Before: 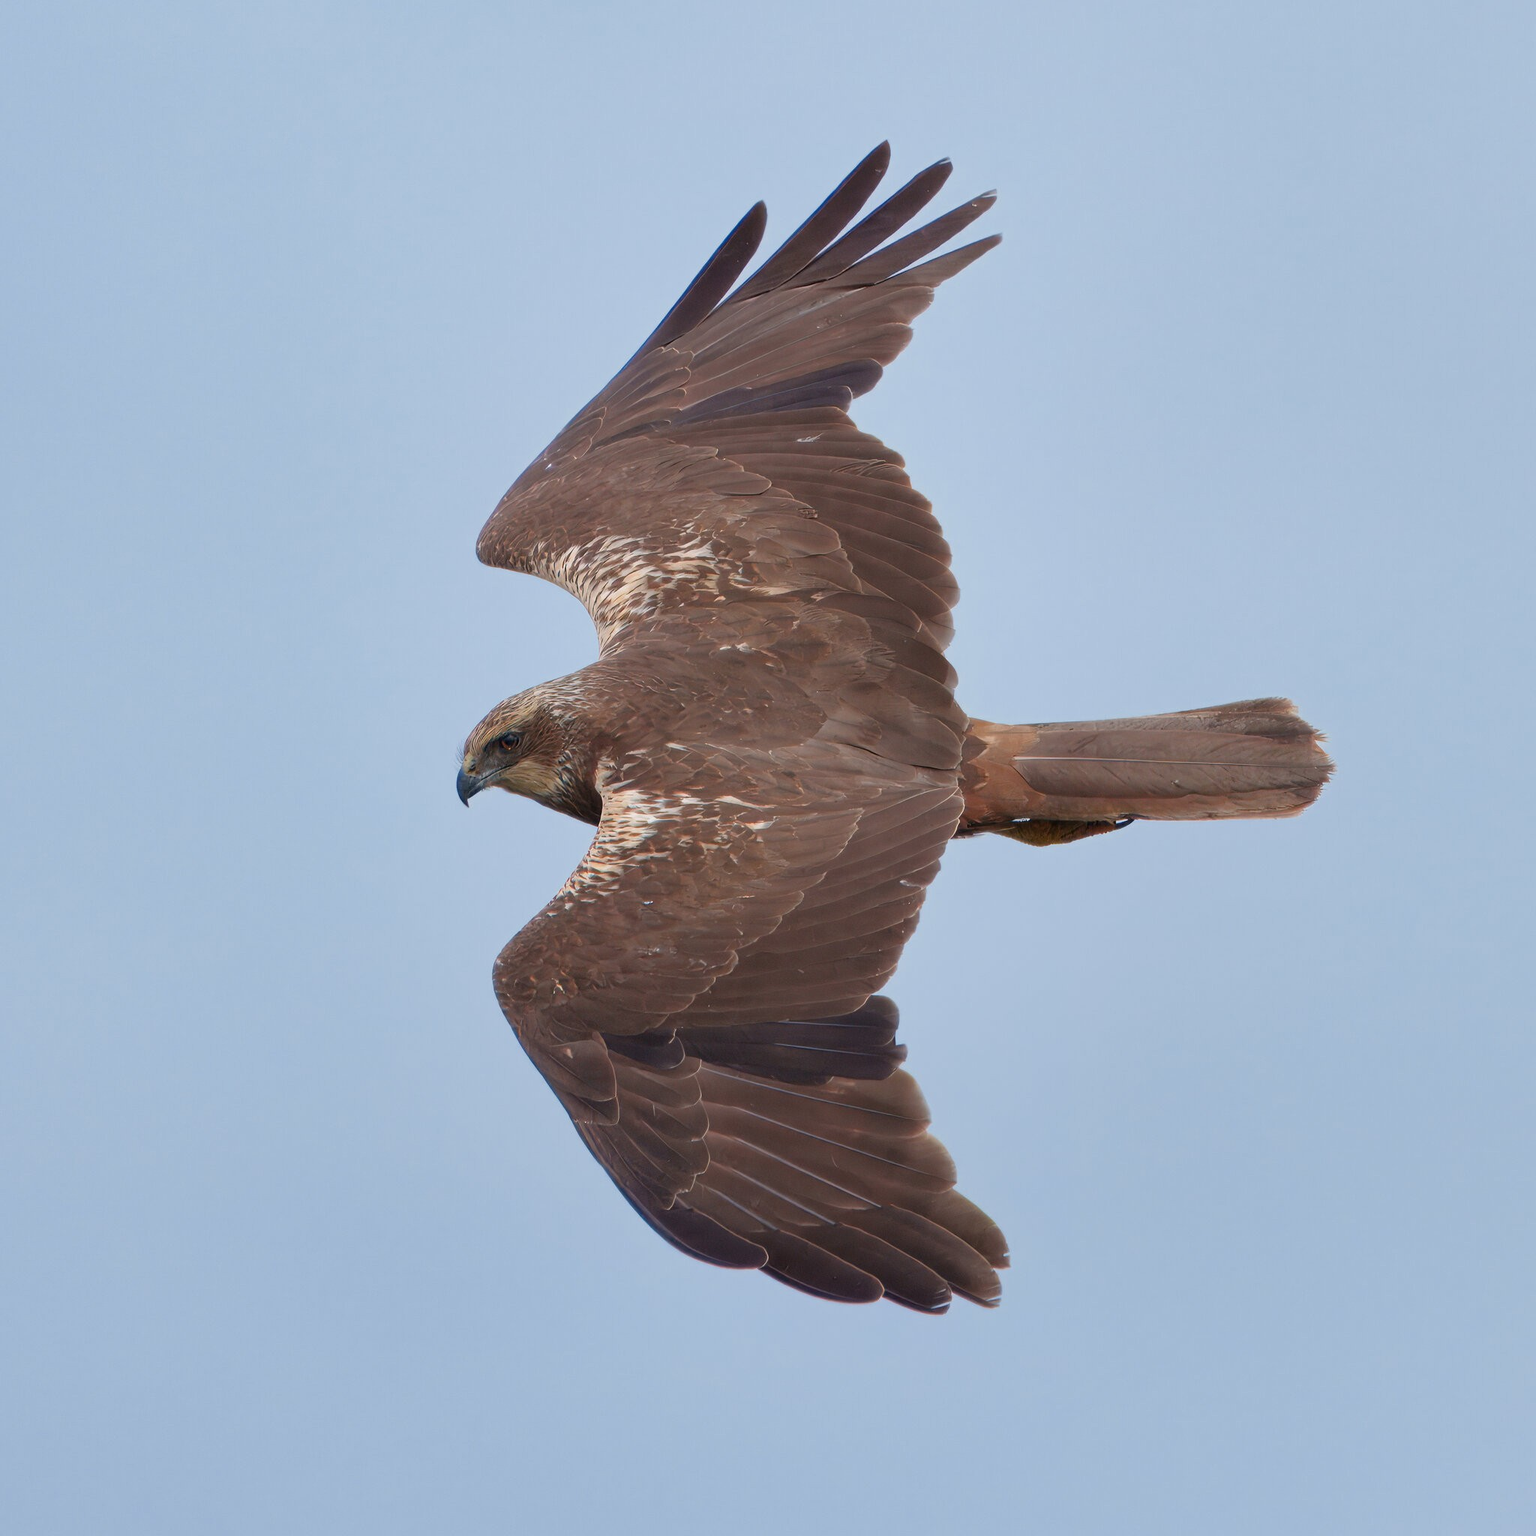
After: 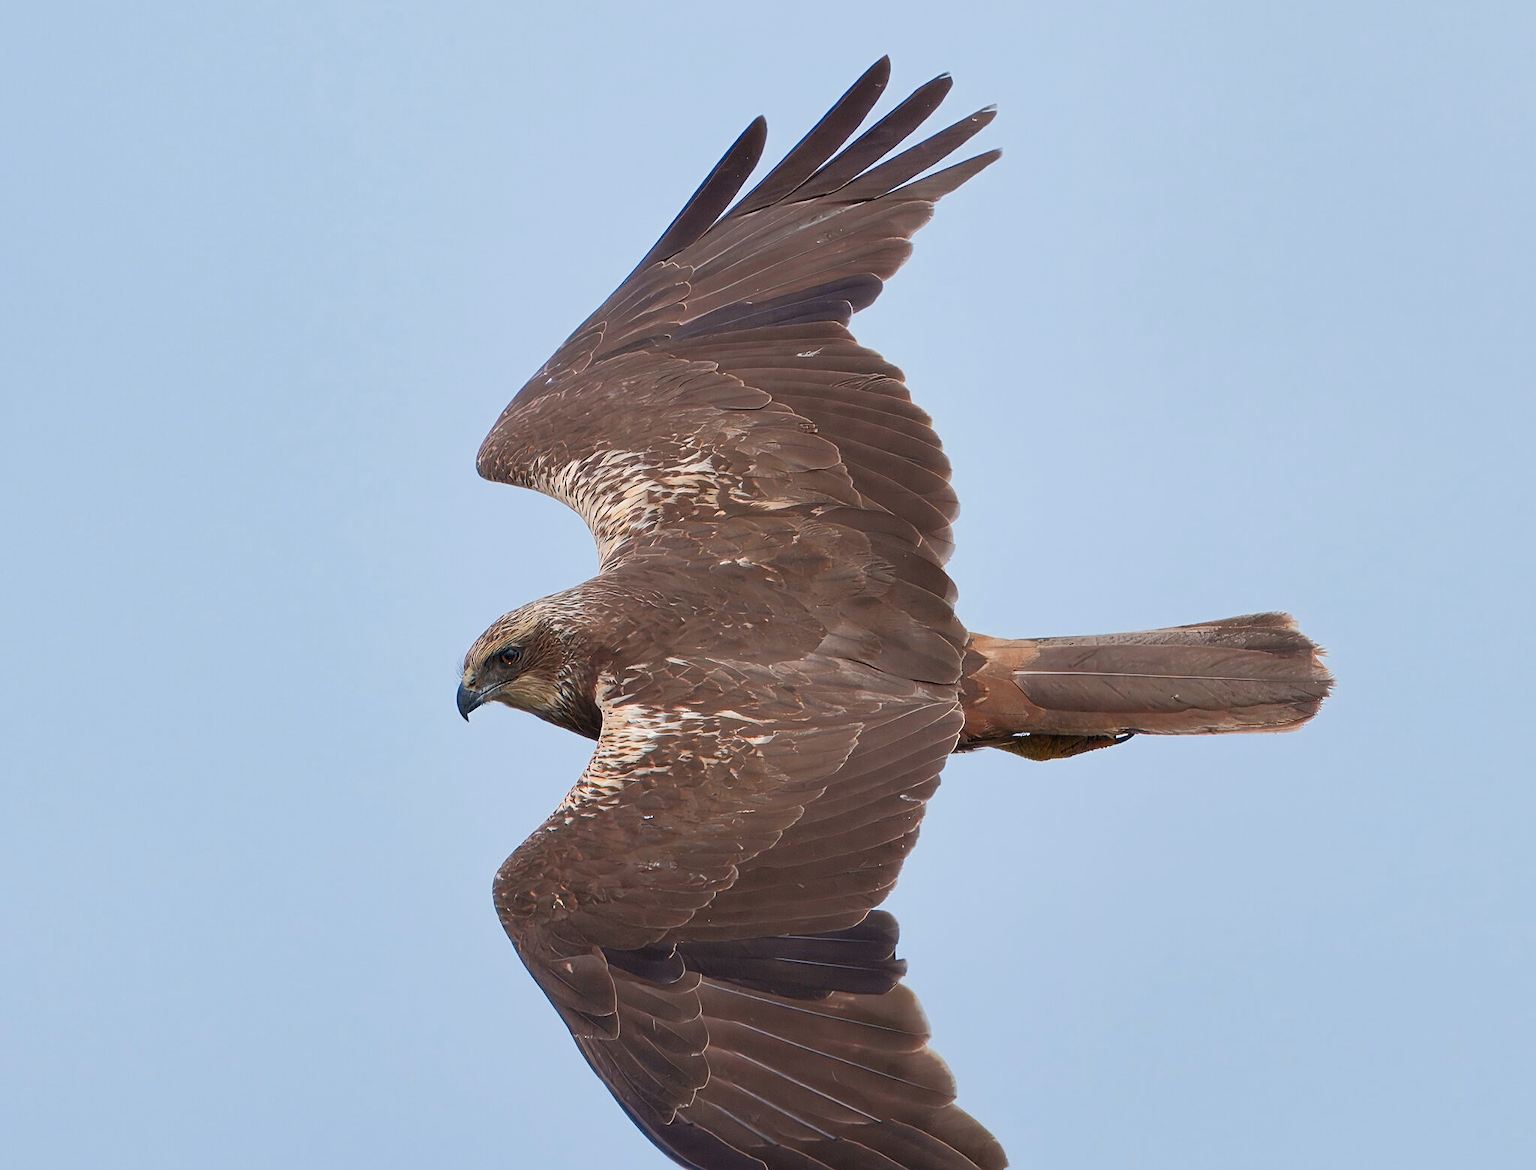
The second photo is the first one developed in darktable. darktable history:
tone curve: curves: ch0 [(0, 0) (0.003, 0.003) (0.011, 0.011) (0.025, 0.024) (0.044, 0.044) (0.069, 0.068) (0.1, 0.098) (0.136, 0.133) (0.177, 0.174) (0.224, 0.22) (0.277, 0.272) (0.335, 0.329) (0.399, 0.392) (0.468, 0.46) (0.543, 0.607) (0.623, 0.676) (0.709, 0.75) (0.801, 0.828) (0.898, 0.912) (1, 1)], color space Lab, linked channels, preserve colors none
crop: top 5.612%, bottom 18.126%
sharpen: on, module defaults
